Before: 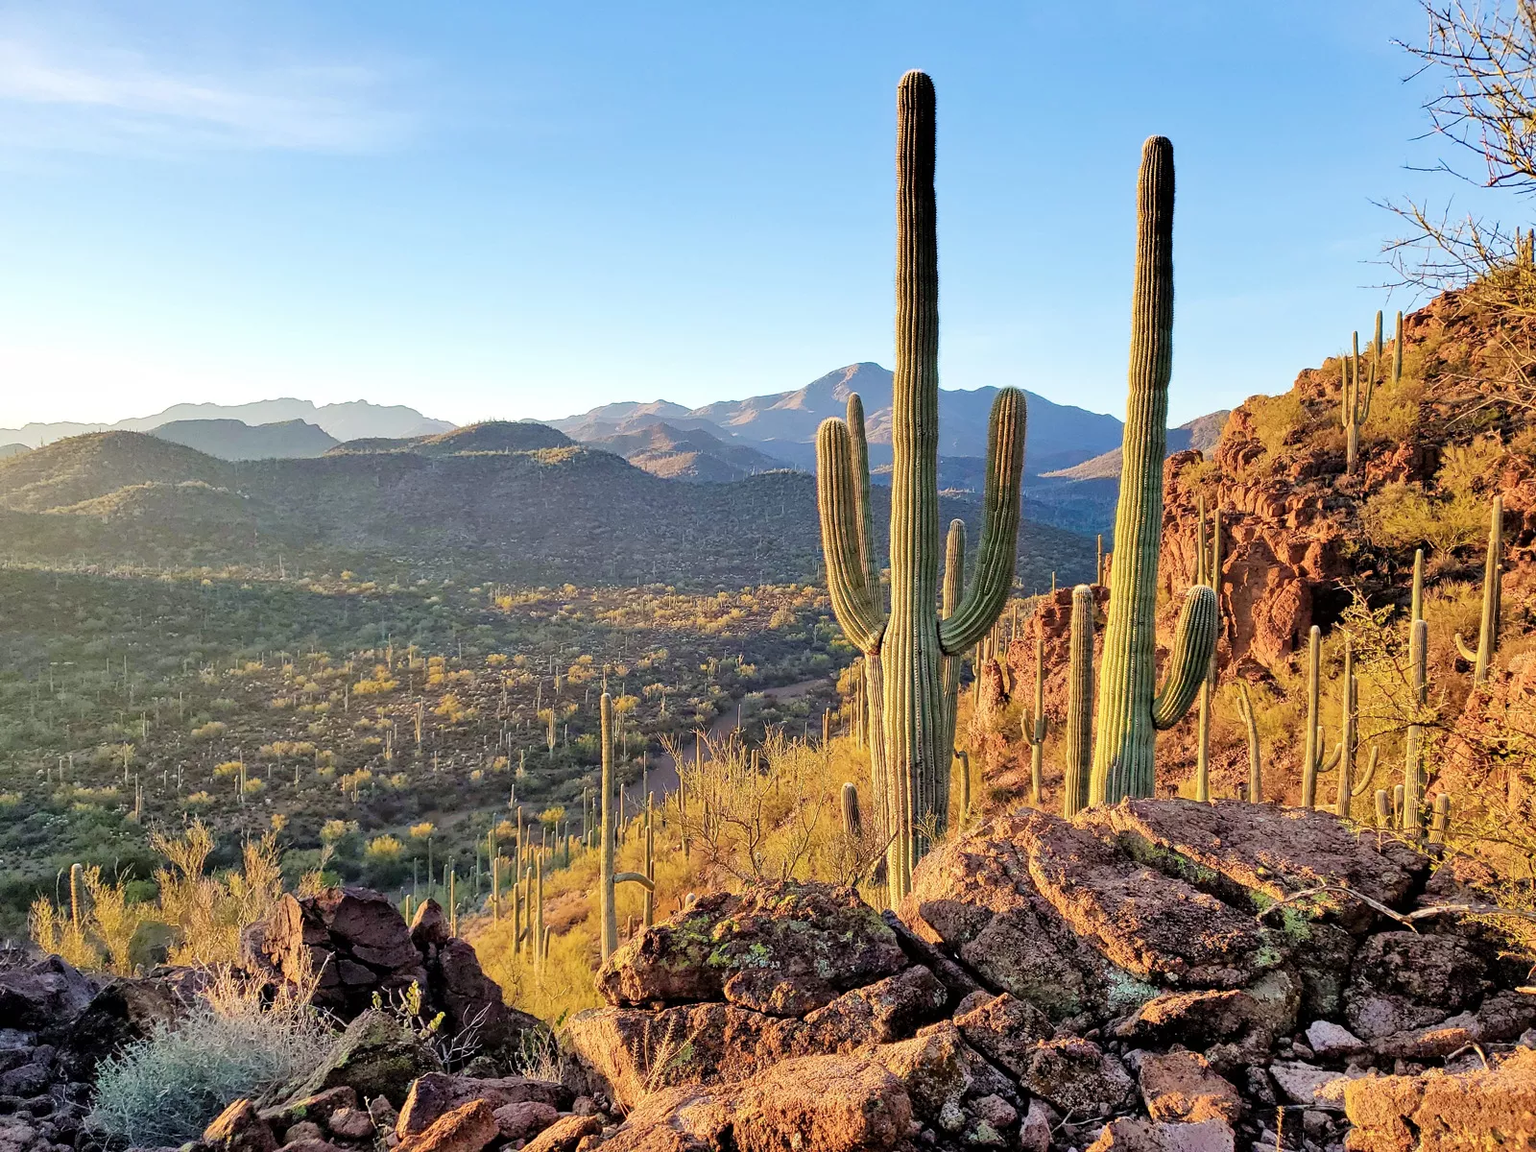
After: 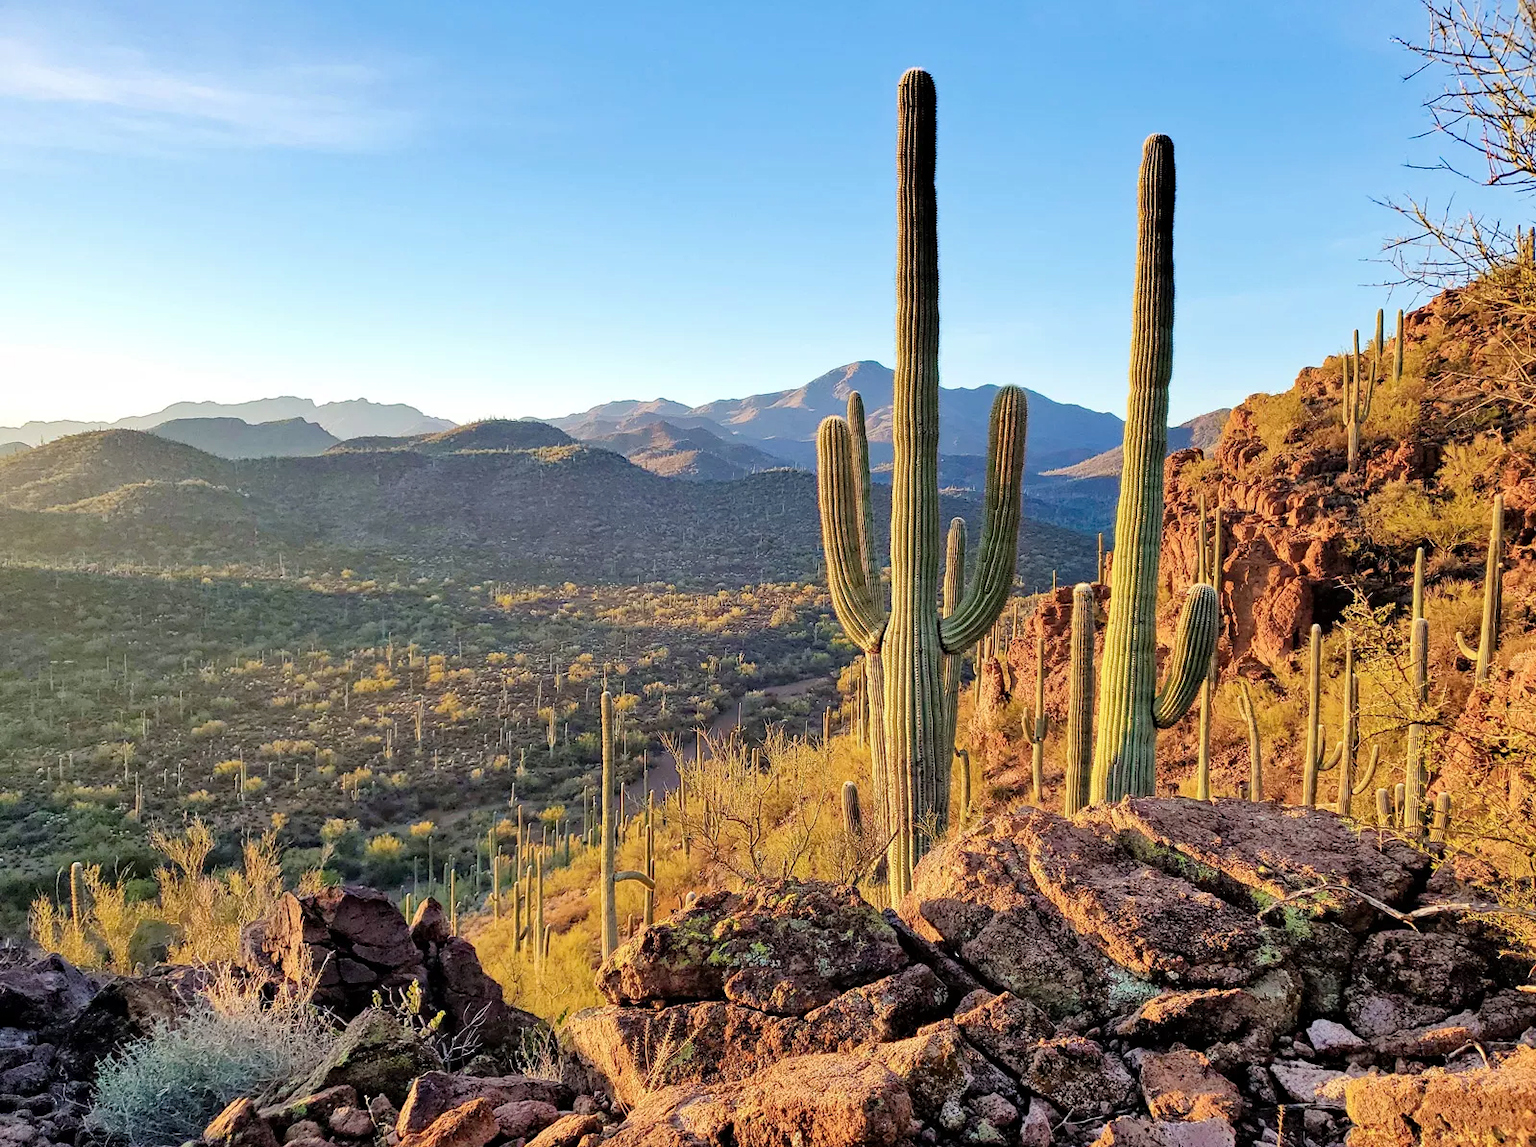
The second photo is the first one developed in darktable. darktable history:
crop: top 0.202%, bottom 0.183%
haze removal: compatibility mode true, adaptive false
